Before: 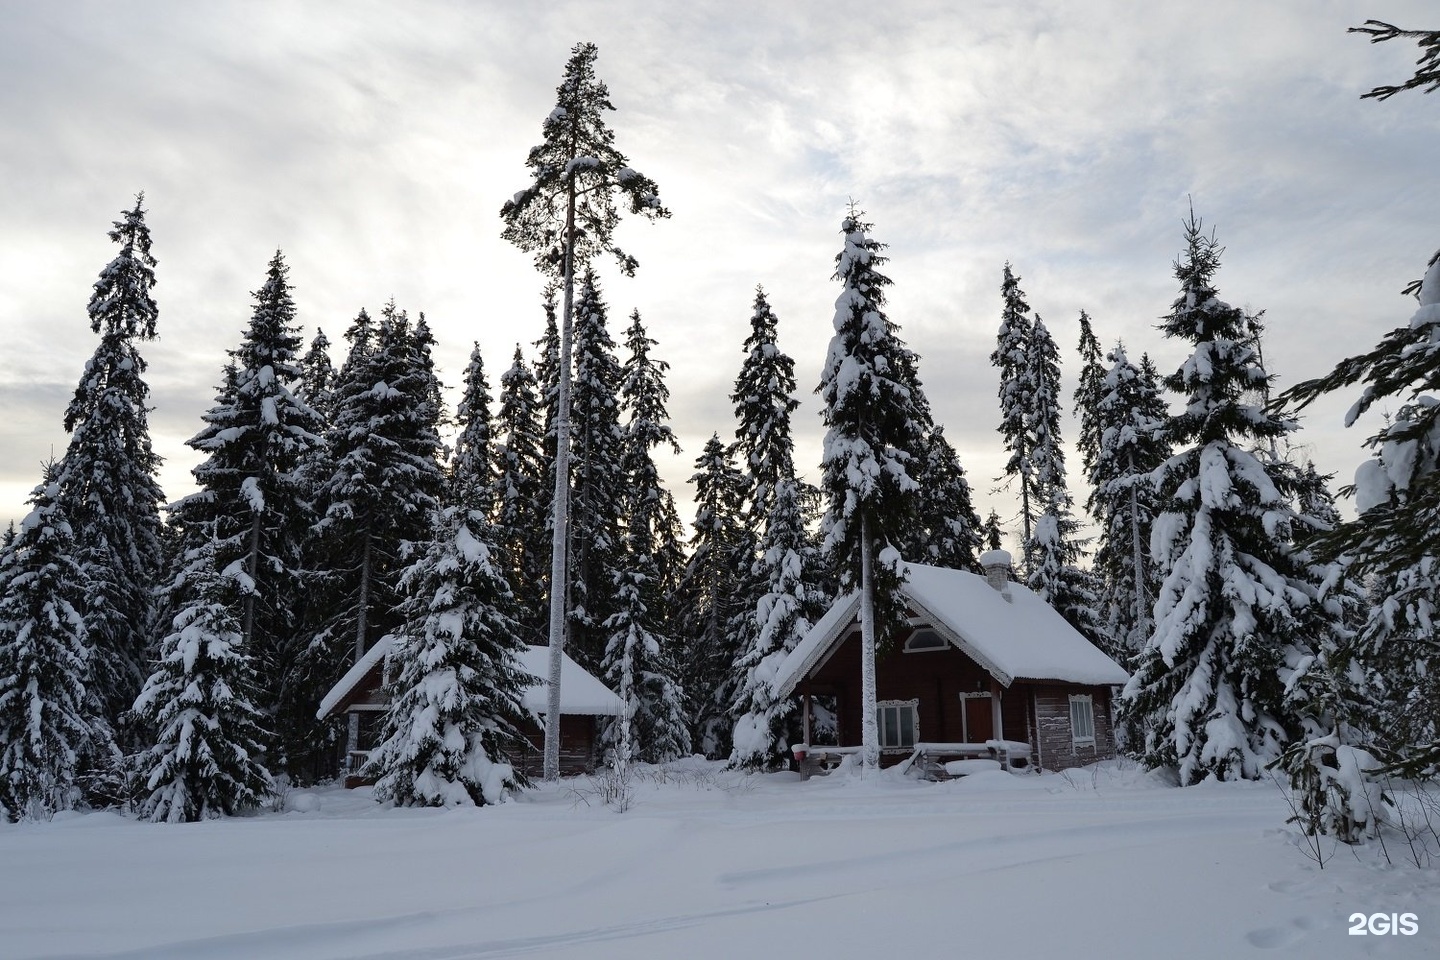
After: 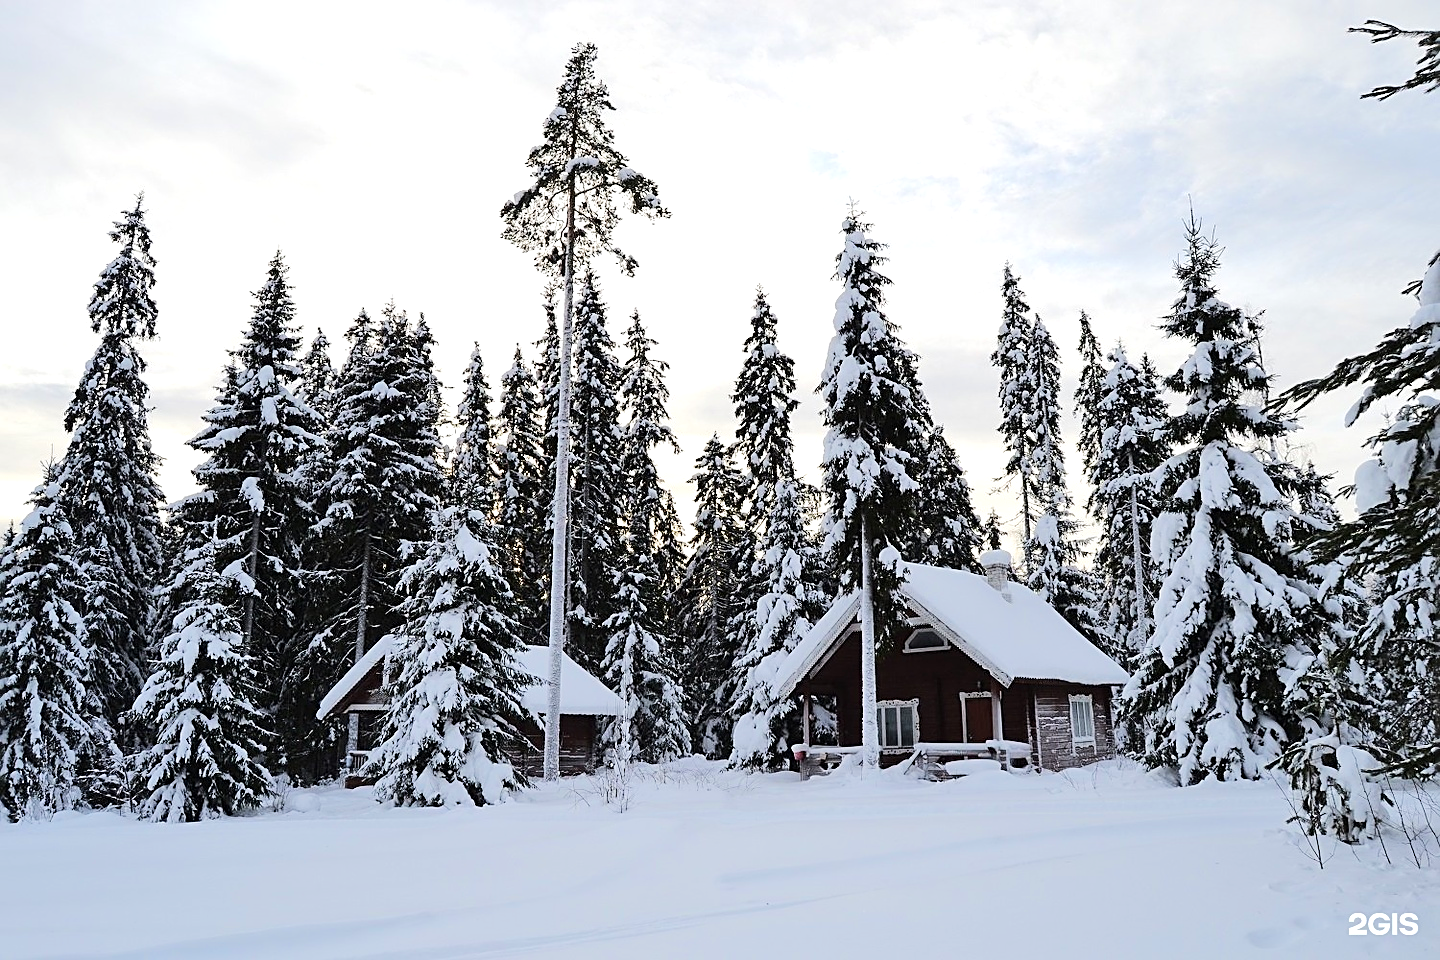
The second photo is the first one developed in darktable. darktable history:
exposure: black level correction 0, exposure 0.3 EV, compensate exposure bias true, compensate highlight preservation false
tone equalizer: -7 EV 0.158 EV, -6 EV 0.561 EV, -5 EV 1.12 EV, -4 EV 1.33 EV, -3 EV 1.13 EV, -2 EV 0.6 EV, -1 EV 0.157 EV, edges refinement/feathering 500, mask exposure compensation -1.57 EV, preserve details no
sharpen: on, module defaults
